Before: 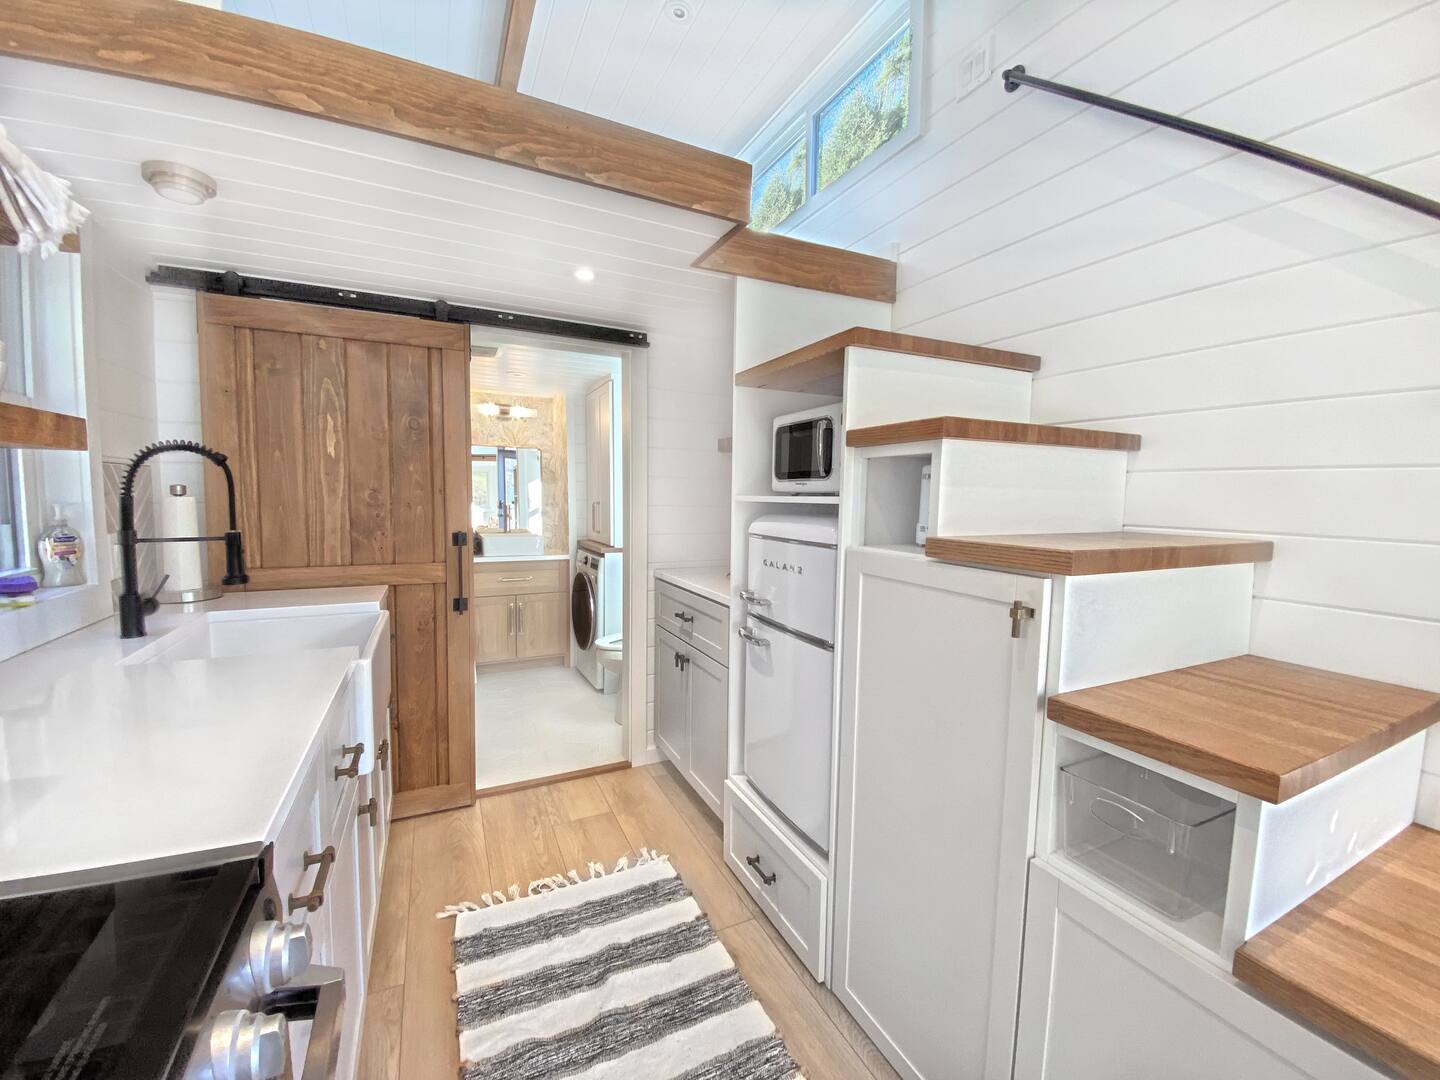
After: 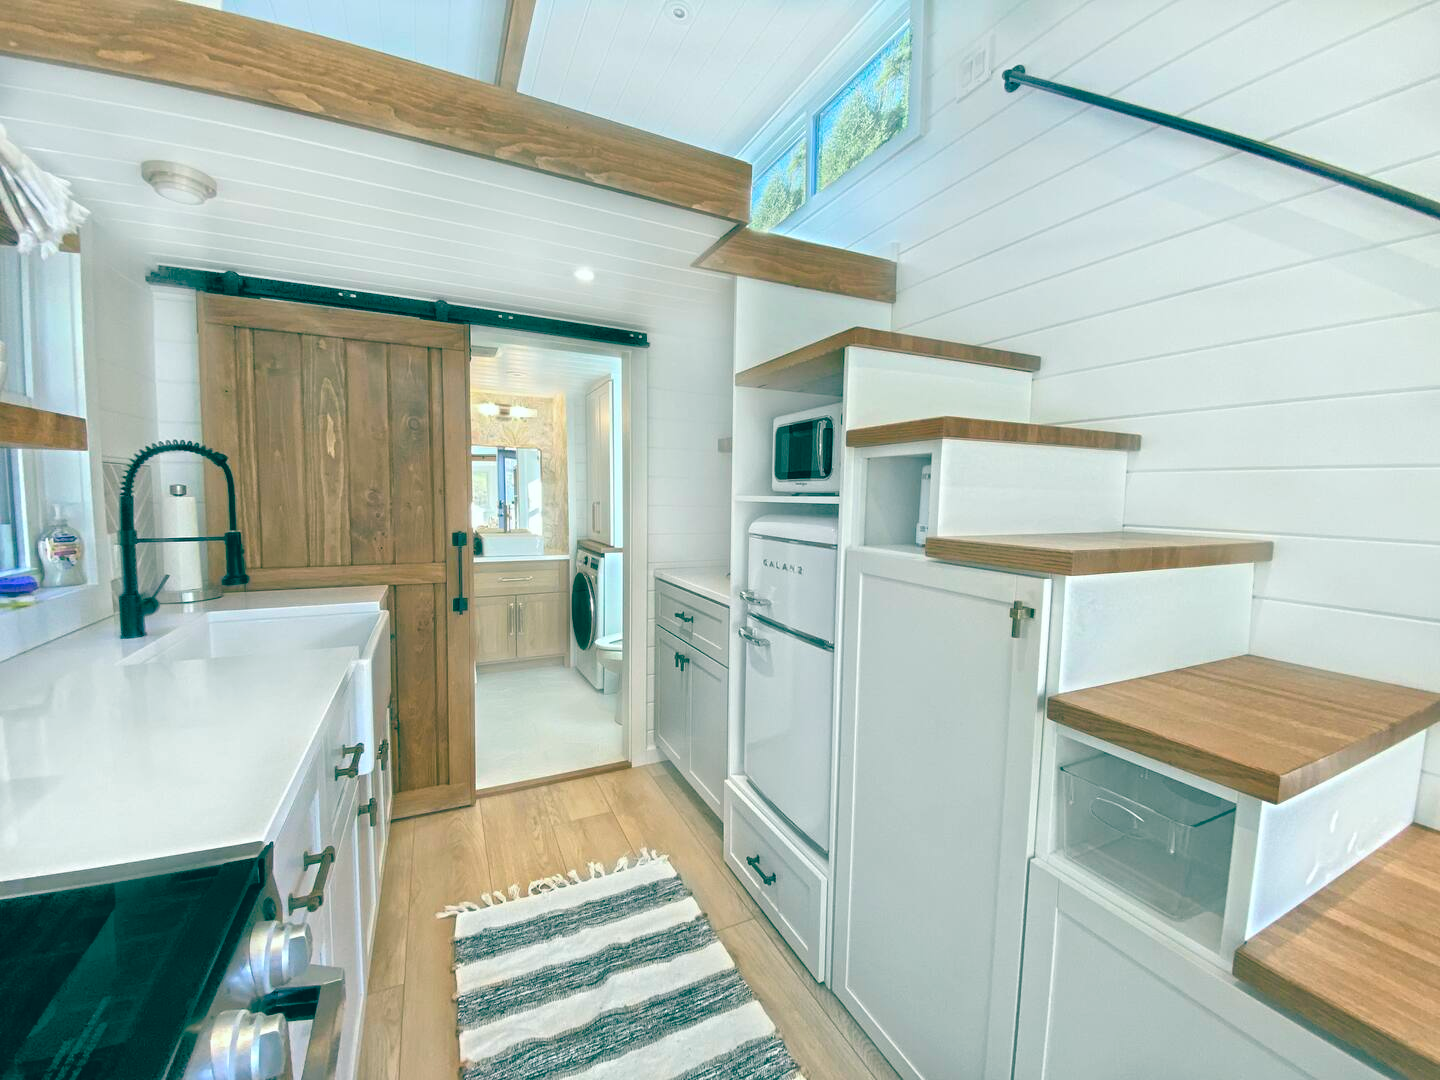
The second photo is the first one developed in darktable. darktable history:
exposure: black level correction -0.015, compensate exposure bias true, compensate highlight preservation false
color balance rgb: shadows lift › hue 86.75°, global offset › luminance -0.522%, global offset › chroma 0.906%, global offset › hue 176.56°, linear chroma grading › global chroma 20.568%, perceptual saturation grading › global saturation 13.765%, perceptual saturation grading › highlights -25.462%, perceptual saturation grading › shadows 25.838%, global vibrance 20%
